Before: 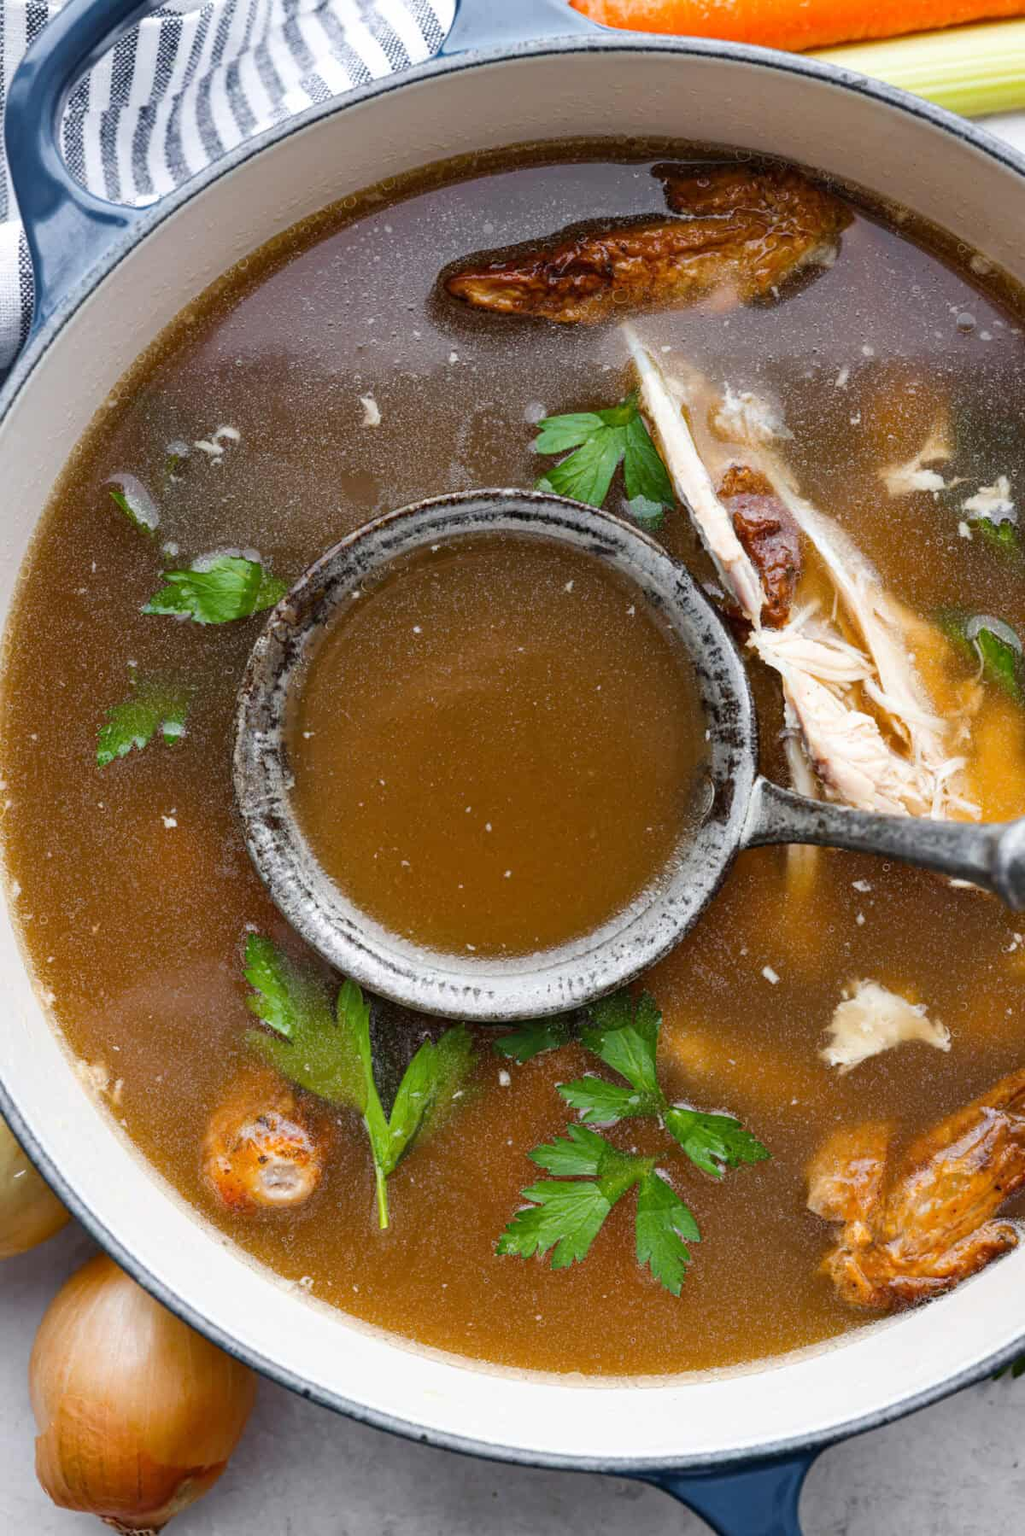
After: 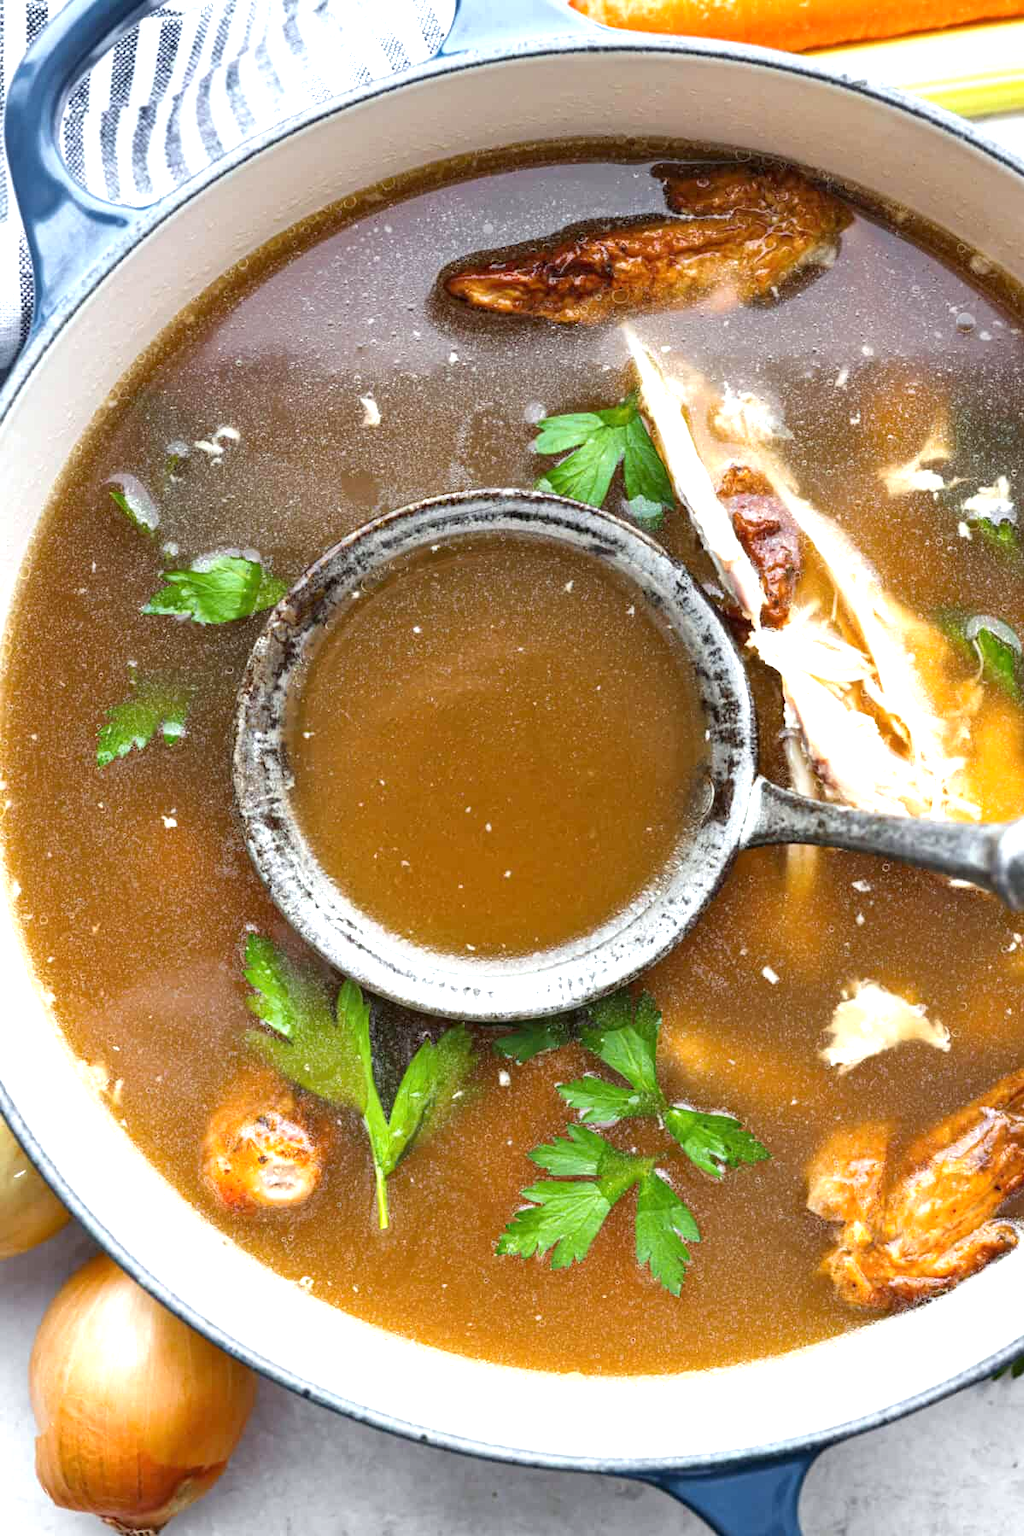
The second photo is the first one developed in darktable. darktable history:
exposure: exposure 0.943 EV, compensate highlight preservation false
white balance: red 0.978, blue 0.999
